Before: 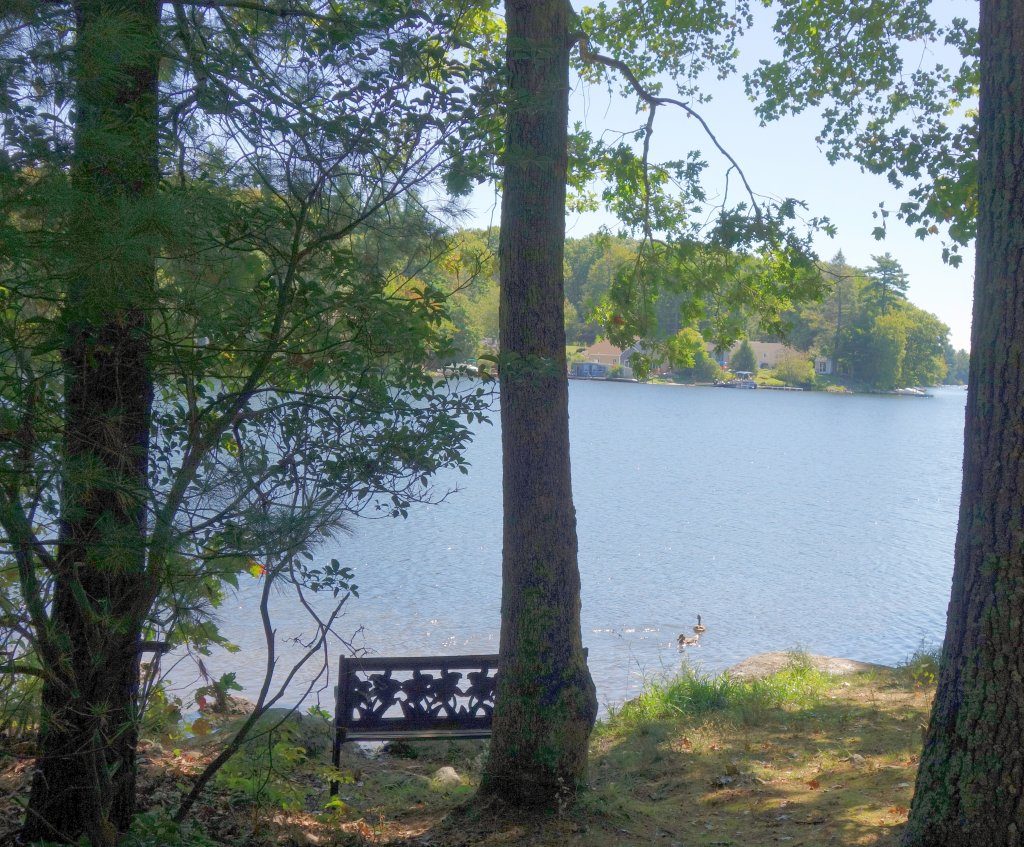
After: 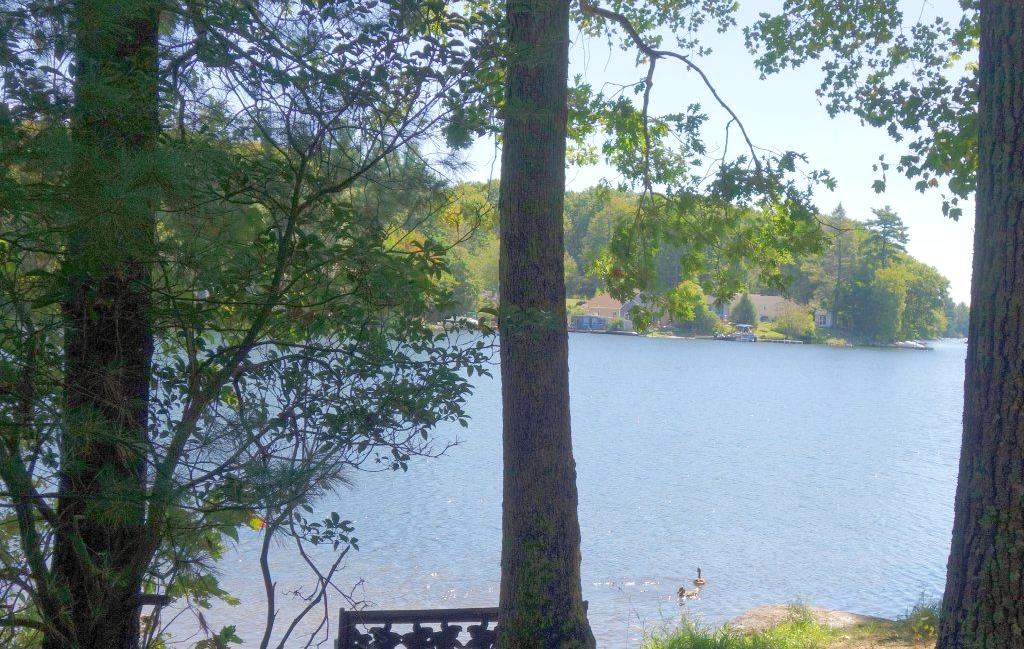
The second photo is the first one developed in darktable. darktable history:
crop: top 5.667%, bottom 17.637%
exposure: exposure 0.127 EV, compensate highlight preservation false
